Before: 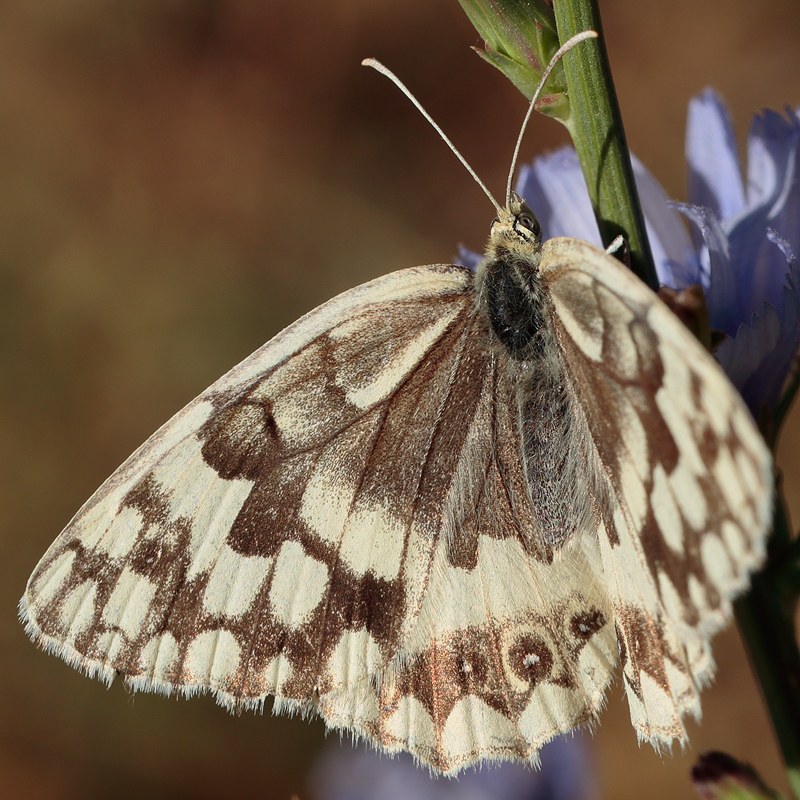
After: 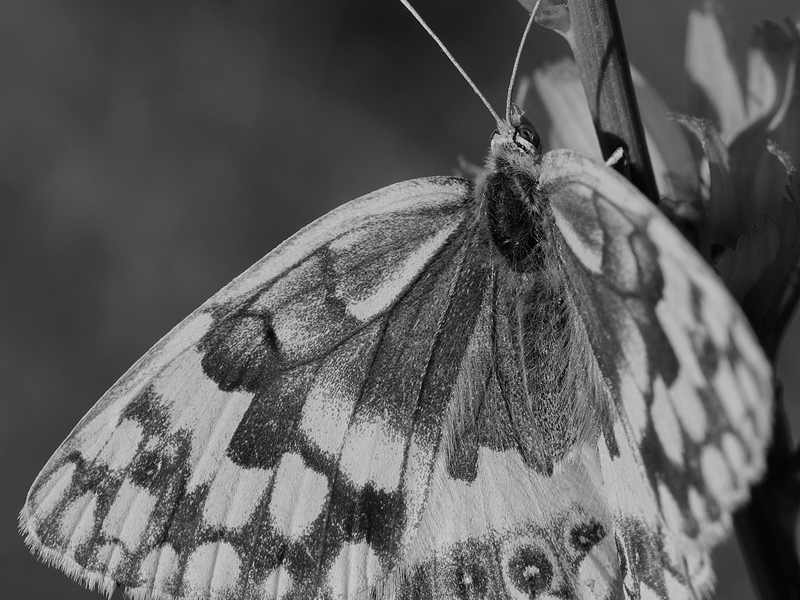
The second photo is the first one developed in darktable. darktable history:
contrast brightness saturation: saturation -1
exposure: exposure -0.492 EV, compensate highlight preservation false
crop: top 11.038%, bottom 13.962%
